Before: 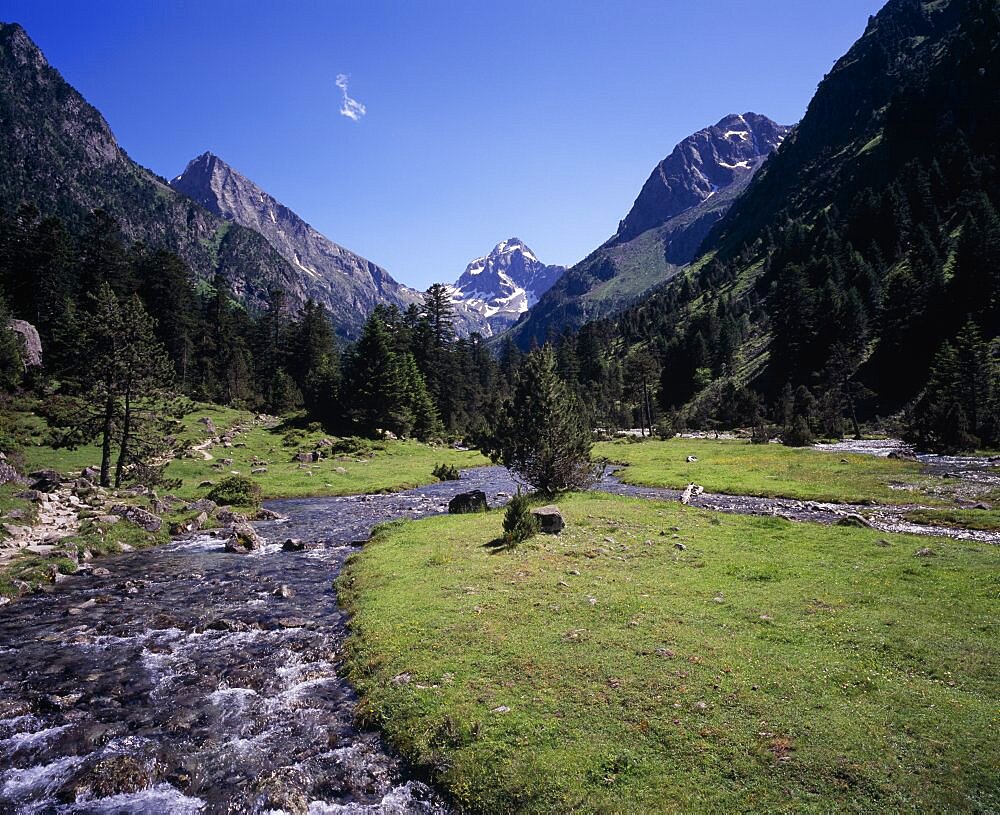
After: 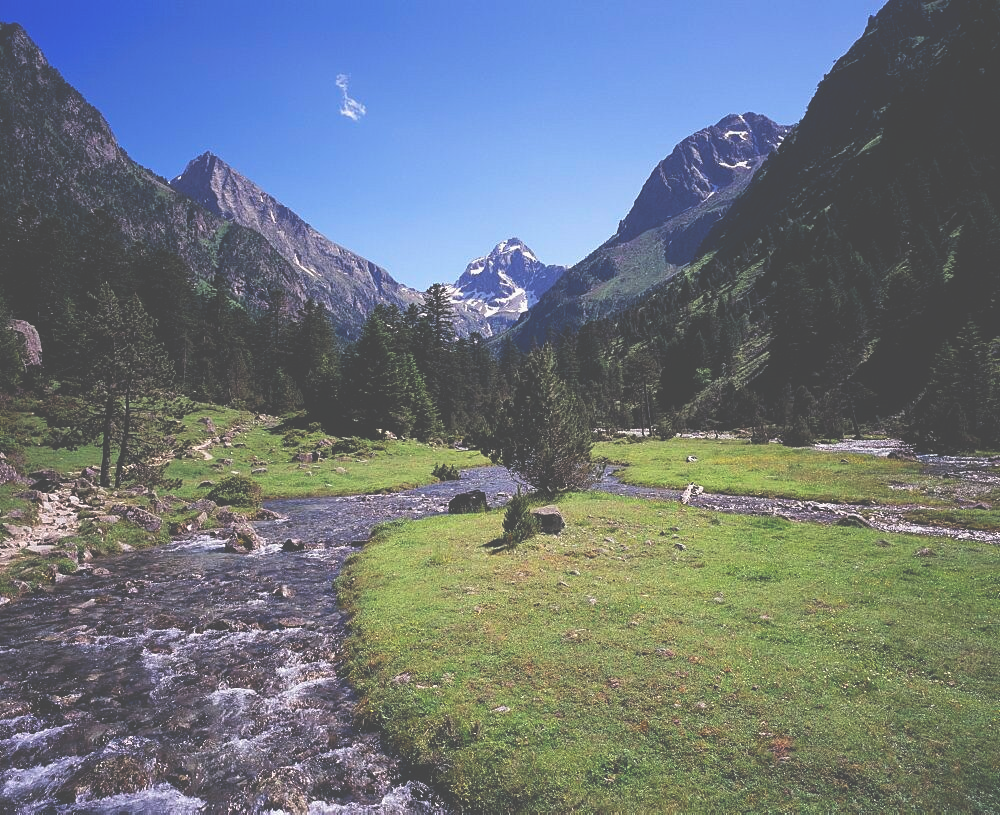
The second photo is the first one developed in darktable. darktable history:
color zones: curves: ch0 [(0, 0.558) (0.143, 0.548) (0.286, 0.447) (0.429, 0.259) (0.571, 0.5) (0.714, 0.5) (0.857, 0.593) (1, 0.558)]; ch1 [(0, 0.543) (0.01, 0.544) (0.12, 0.492) (0.248, 0.458) (0.5, 0.534) (0.748, 0.5) (0.99, 0.469) (1, 0.543)]; ch2 [(0, 0.507) (0.143, 0.522) (0.286, 0.505) (0.429, 0.5) (0.571, 0.5) (0.714, 0.5) (0.857, 0.5) (1, 0.507)], mix -120.9%
exposure: black level correction -0.064, exposure -0.049 EV, compensate highlight preservation false
